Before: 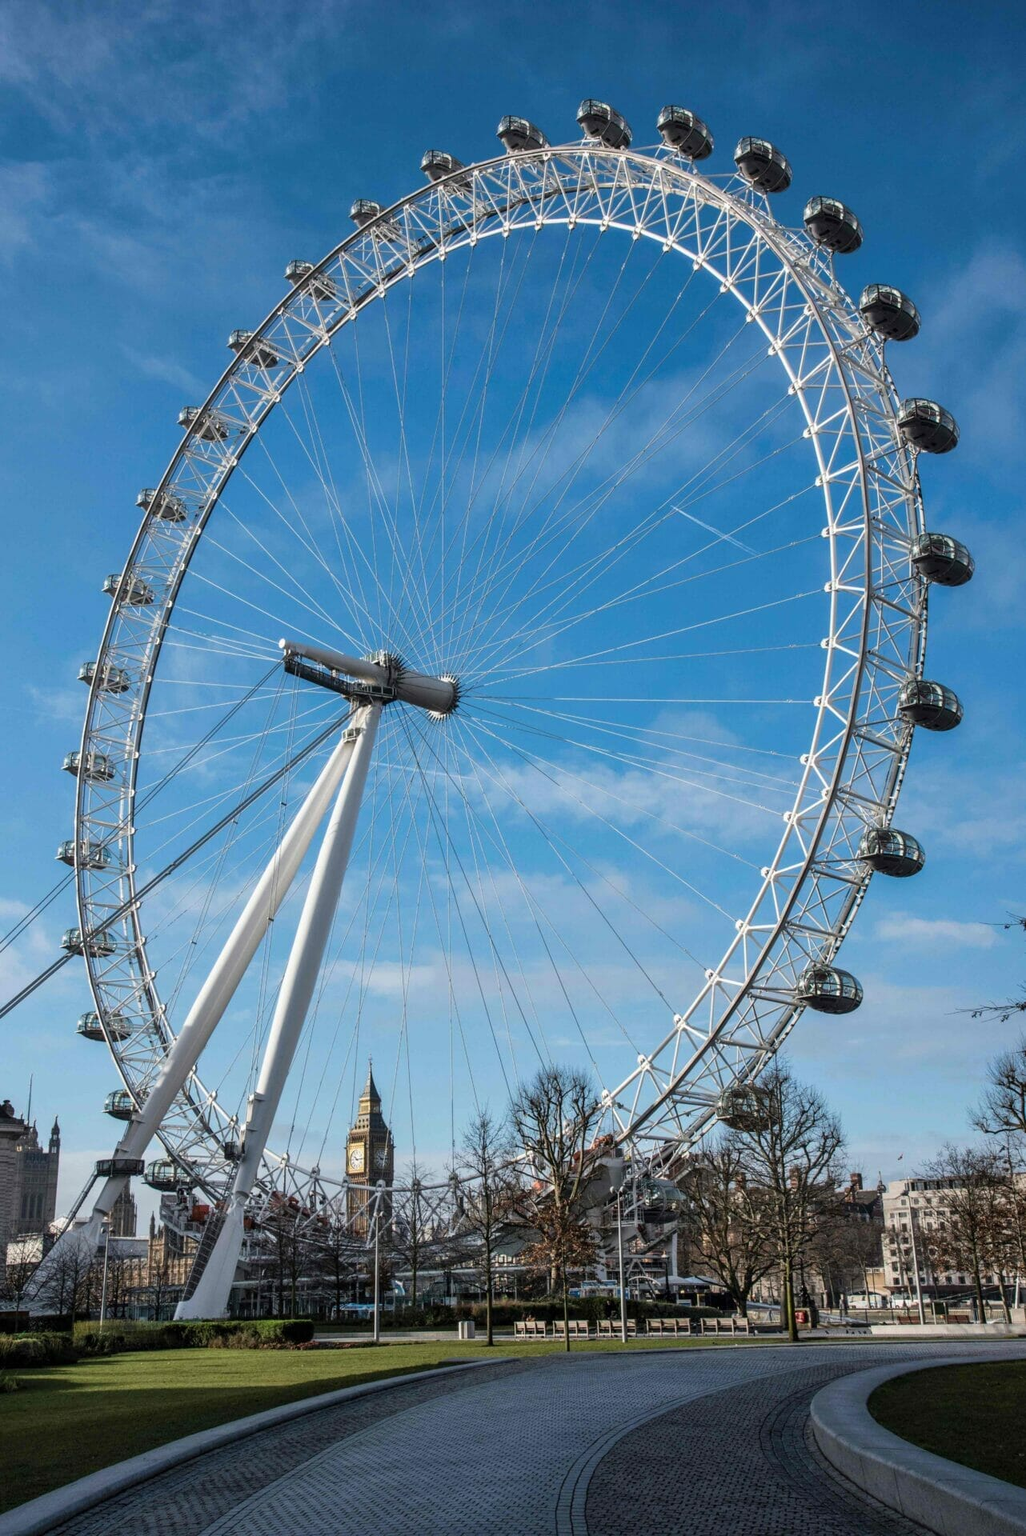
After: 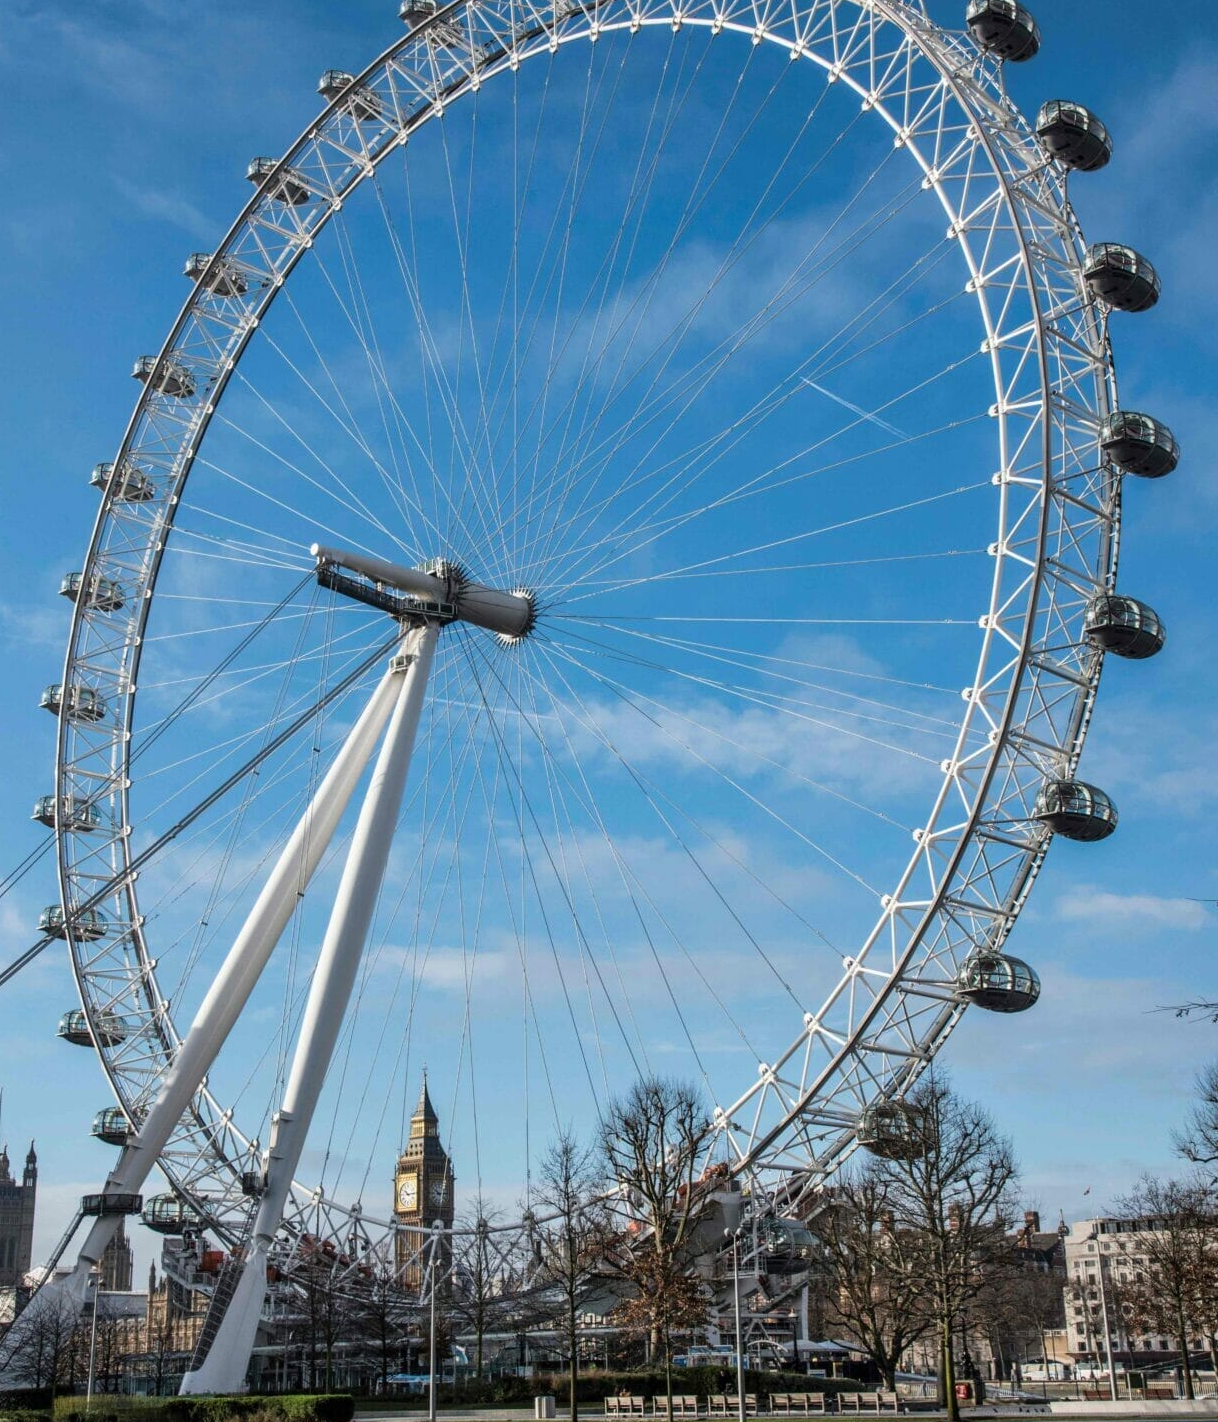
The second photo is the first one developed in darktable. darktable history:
rgb levels: preserve colors max RGB
crop and rotate: left 2.991%, top 13.302%, right 1.981%, bottom 12.636%
